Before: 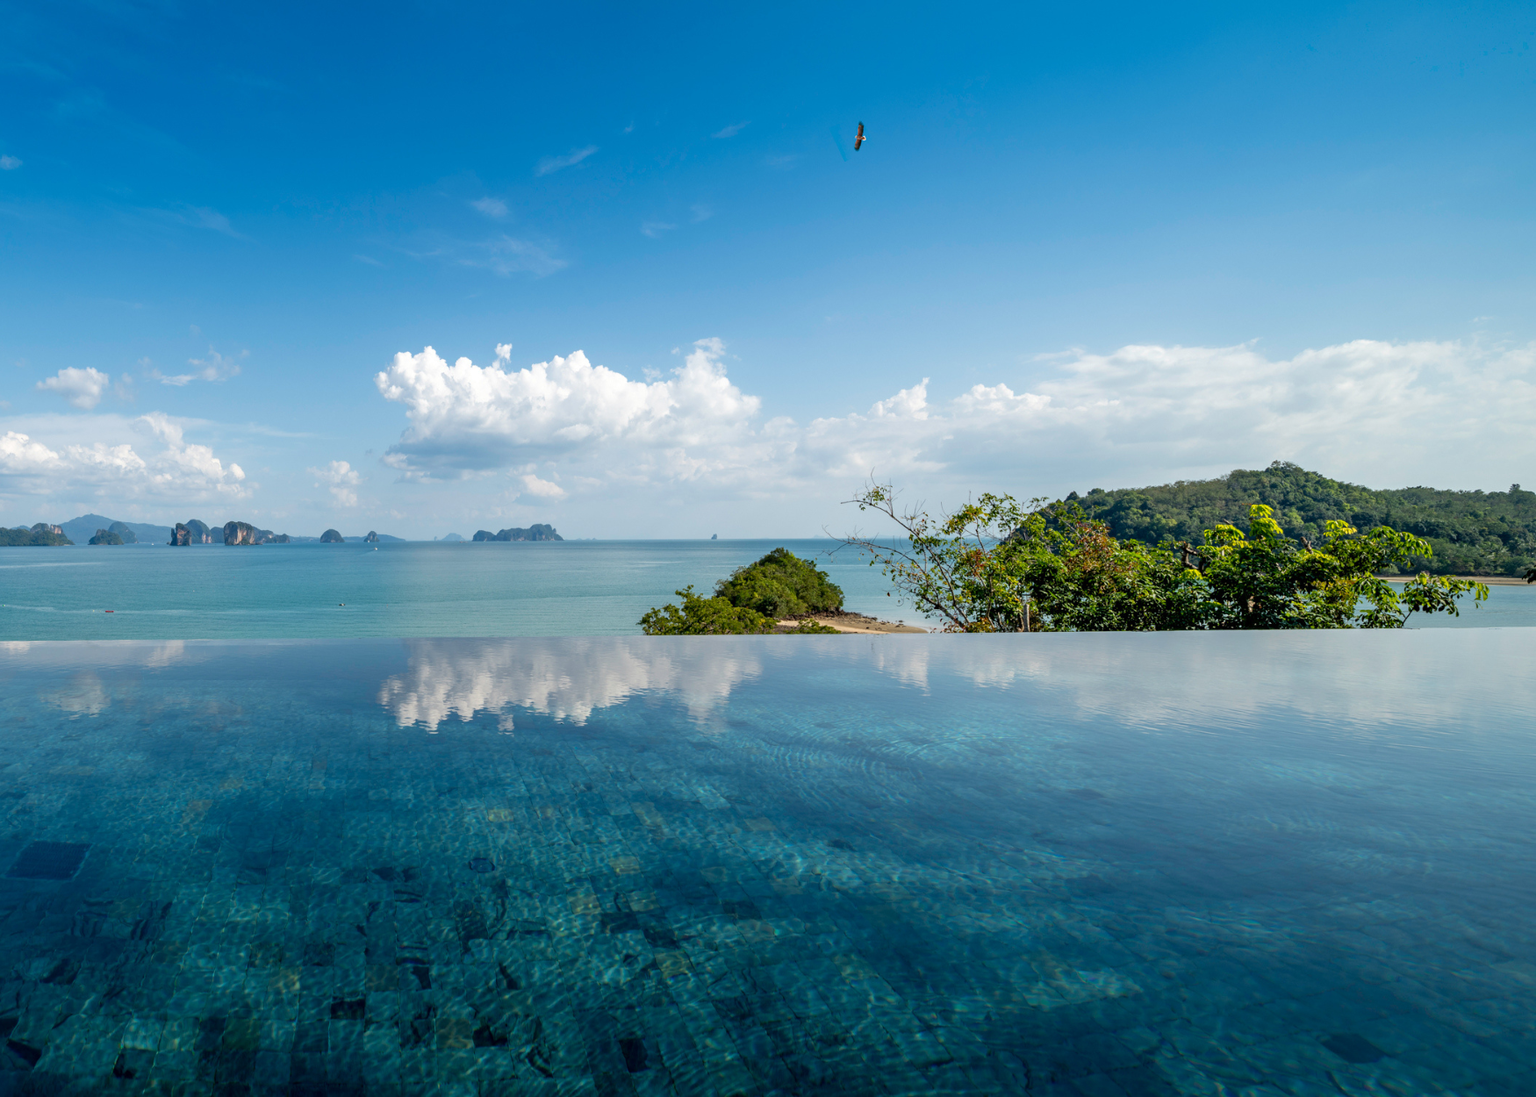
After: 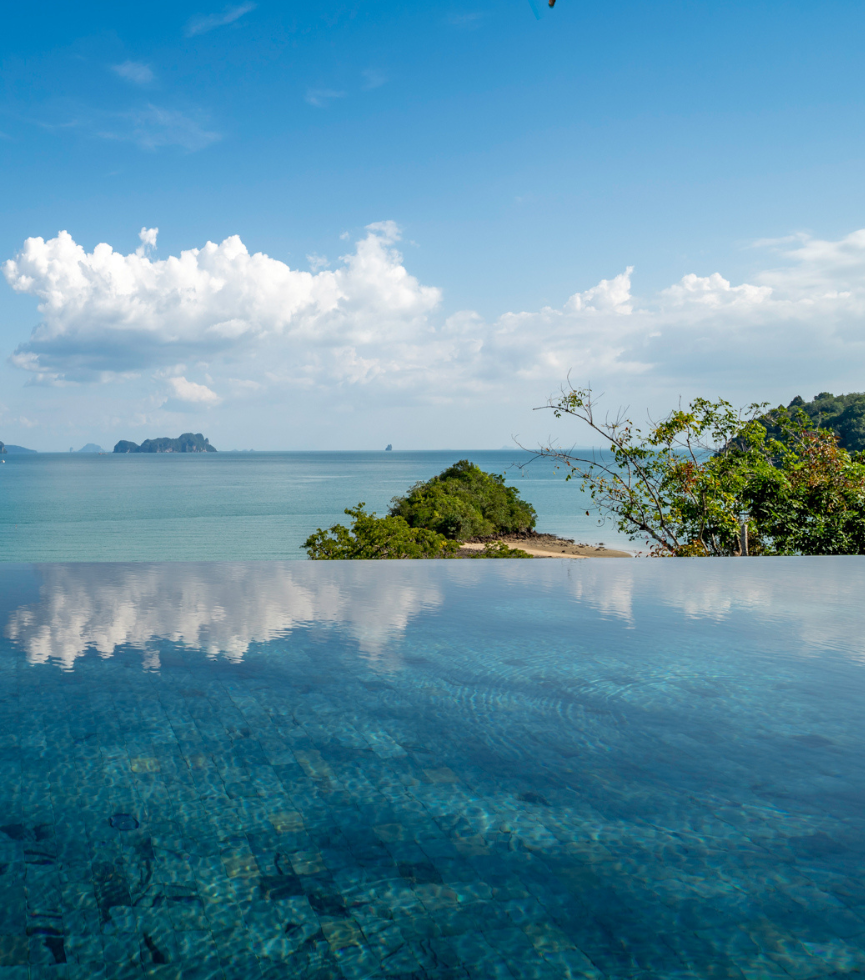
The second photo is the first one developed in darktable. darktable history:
crop and rotate: angle 0.012°, left 24.288%, top 13.189%, right 26.22%, bottom 8.38%
